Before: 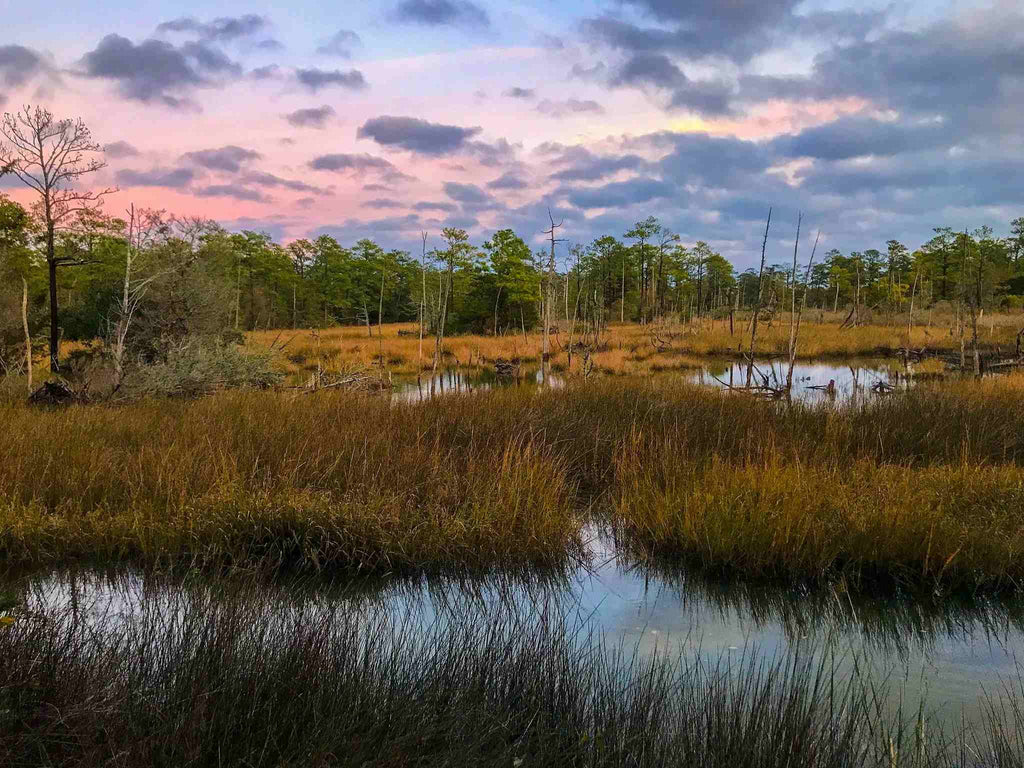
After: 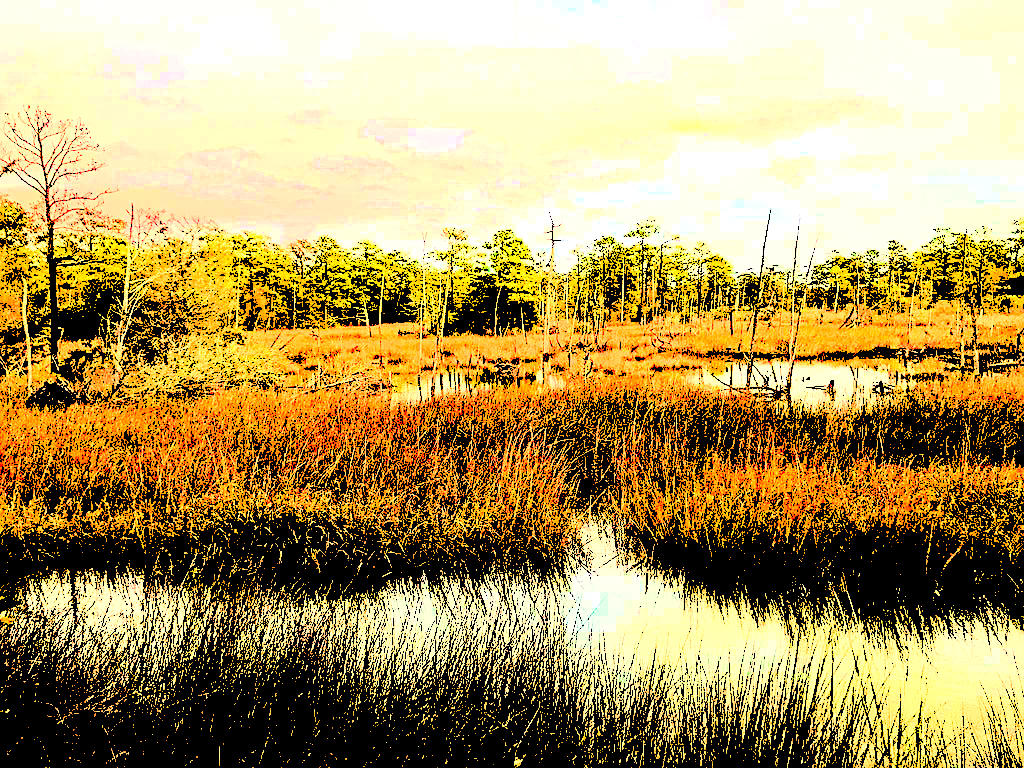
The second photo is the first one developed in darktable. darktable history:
levels: levels [0.246, 0.246, 0.506]
grain: strength 49.07%
sharpen: on, module defaults
rgb levels: mode RGB, independent channels, levels [[0, 0.5, 1], [0, 0.521, 1], [0, 0.536, 1]]
white balance: red 1.08, blue 0.791
tone curve: curves: ch0 [(0, 0) (0.051, 0.027) (0.096, 0.071) (0.219, 0.248) (0.428, 0.52) (0.596, 0.713) (0.727, 0.823) (0.859, 0.924) (1, 1)]; ch1 [(0, 0) (0.1, 0.038) (0.318, 0.221) (0.413, 0.325) (0.454, 0.41) (0.493, 0.478) (0.503, 0.501) (0.516, 0.515) (0.548, 0.575) (0.561, 0.596) (0.594, 0.647) (0.666, 0.701) (1, 1)]; ch2 [(0, 0) (0.453, 0.44) (0.479, 0.476) (0.504, 0.5) (0.52, 0.526) (0.557, 0.585) (0.583, 0.608) (0.824, 0.815) (1, 1)], color space Lab, independent channels, preserve colors none
